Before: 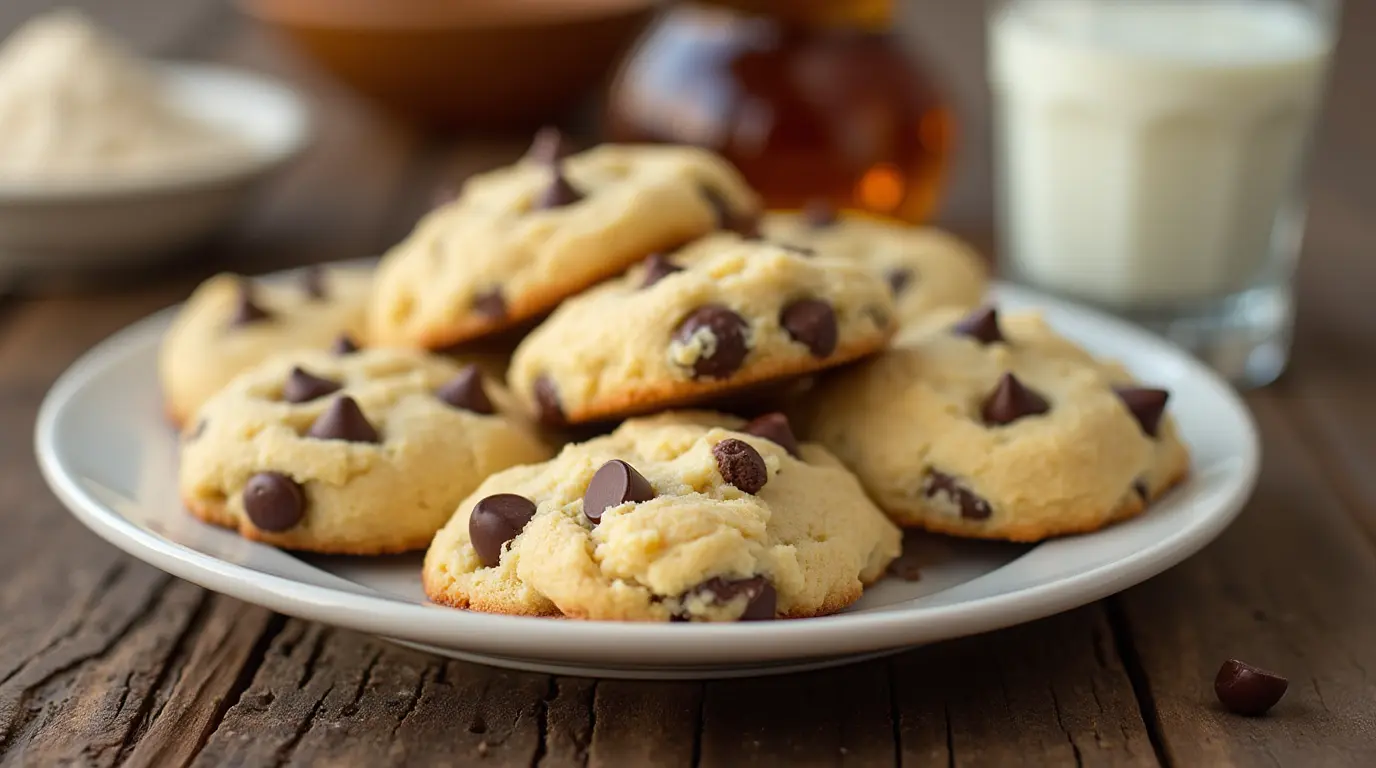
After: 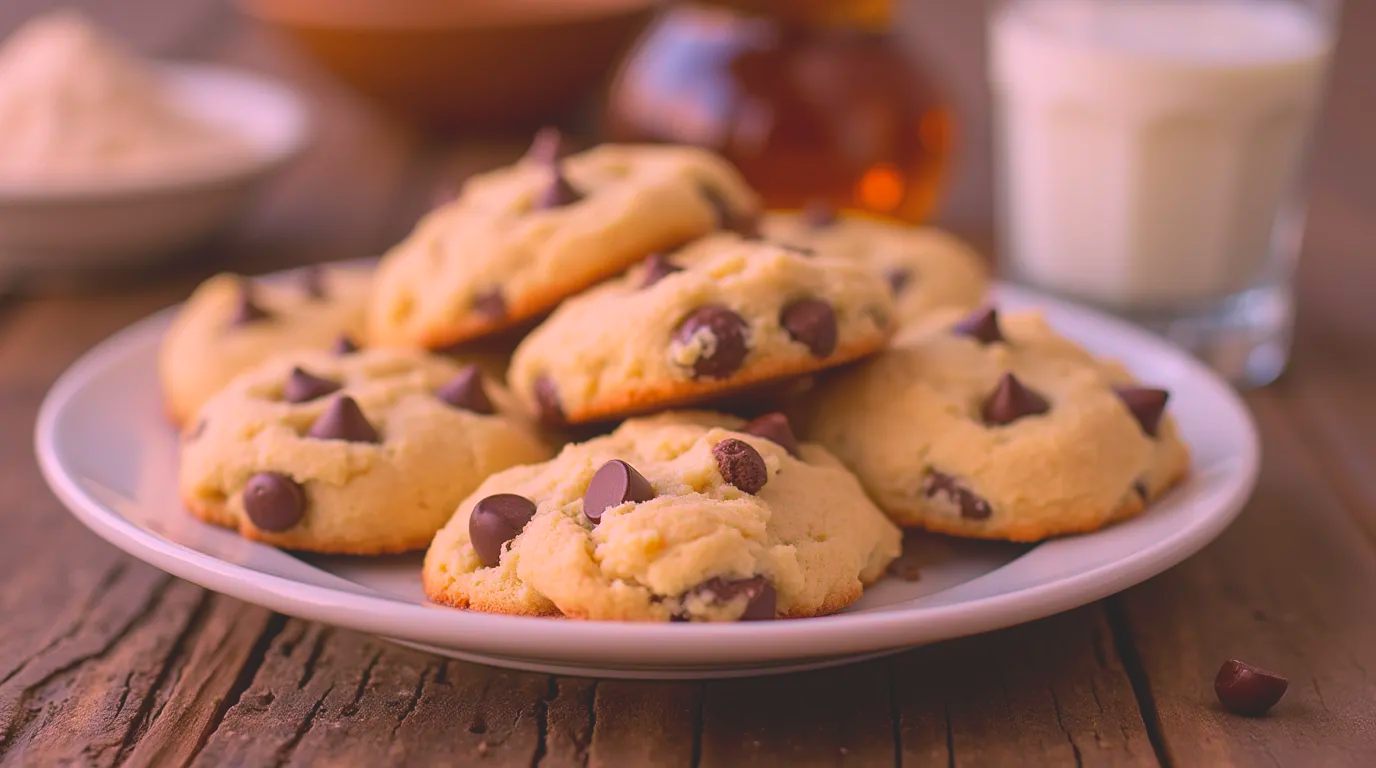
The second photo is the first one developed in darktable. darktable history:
white balance: red 1.188, blue 1.11
contrast brightness saturation: contrast -0.28
velvia: on, module defaults
